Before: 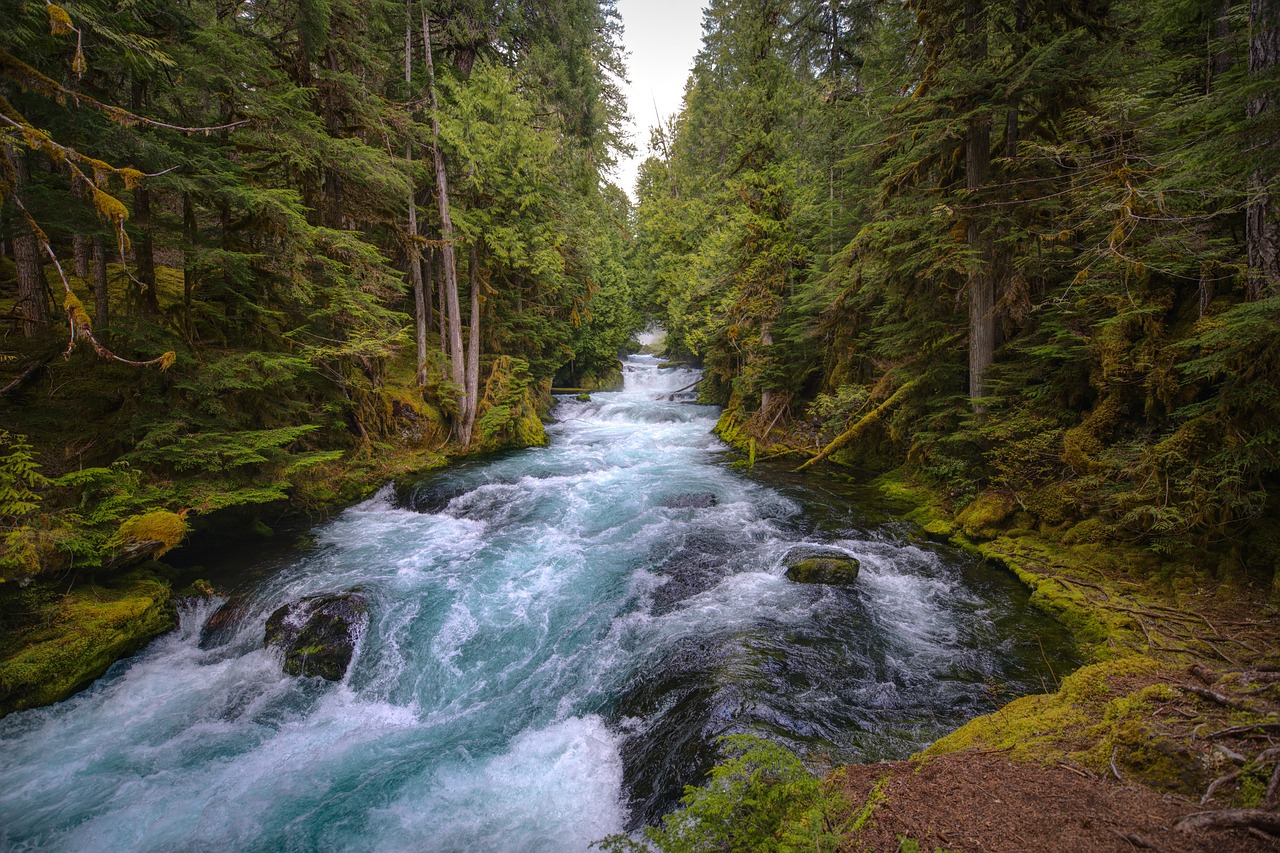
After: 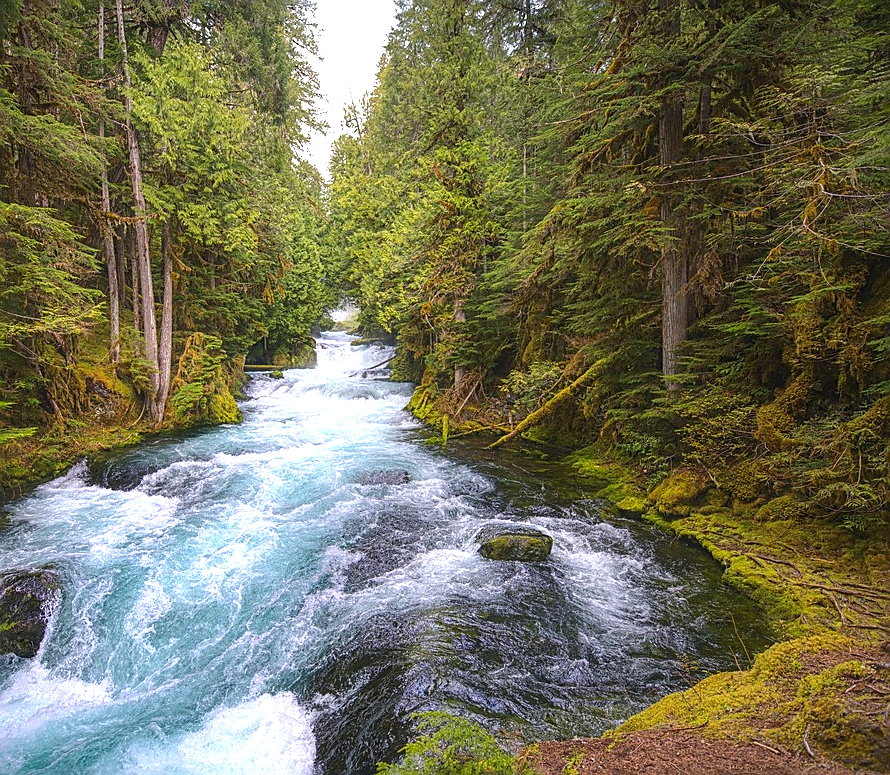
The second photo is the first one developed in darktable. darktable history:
color balance: on, module defaults
exposure: black level correction 0, exposure 0.9 EV, compensate highlight preservation false
sharpen: on, module defaults
contrast equalizer: y [[0.5, 0.486, 0.447, 0.446, 0.489, 0.5], [0.5 ×6], [0.5 ×6], [0 ×6], [0 ×6]]
crop and rotate: left 24.034%, top 2.838%, right 6.406%, bottom 6.299%
